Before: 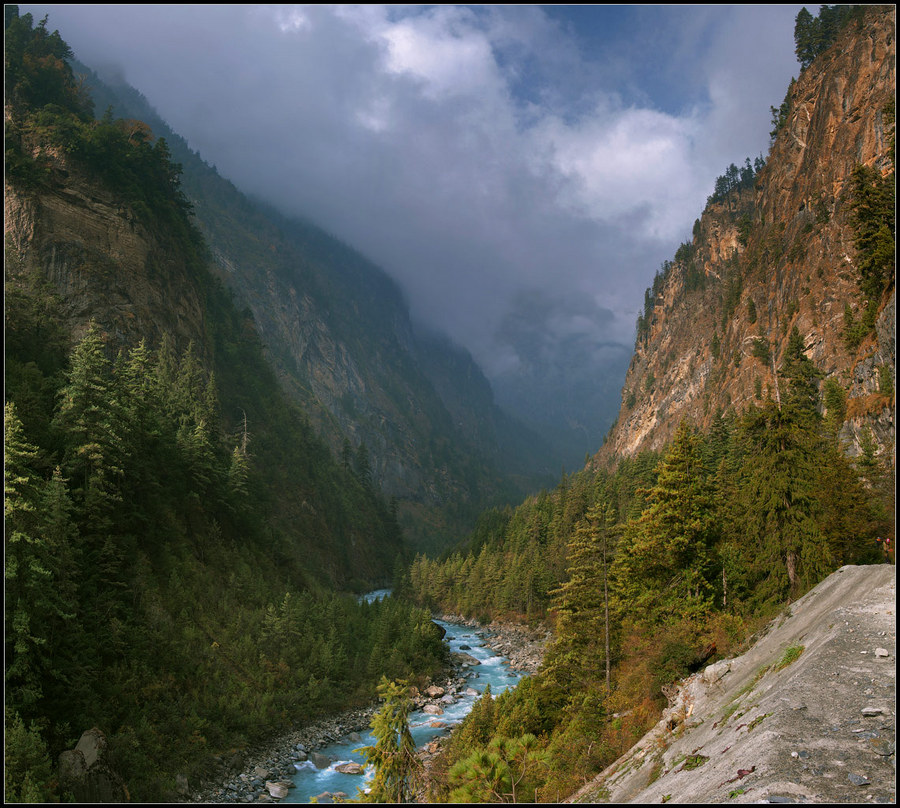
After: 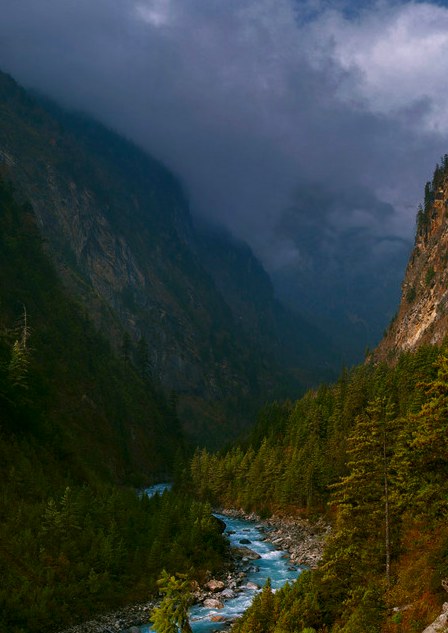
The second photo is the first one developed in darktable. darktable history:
contrast brightness saturation: brightness -0.249, saturation 0.203
crop and rotate: angle 0.021°, left 24.465%, top 13.129%, right 25.633%, bottom 8.439%
